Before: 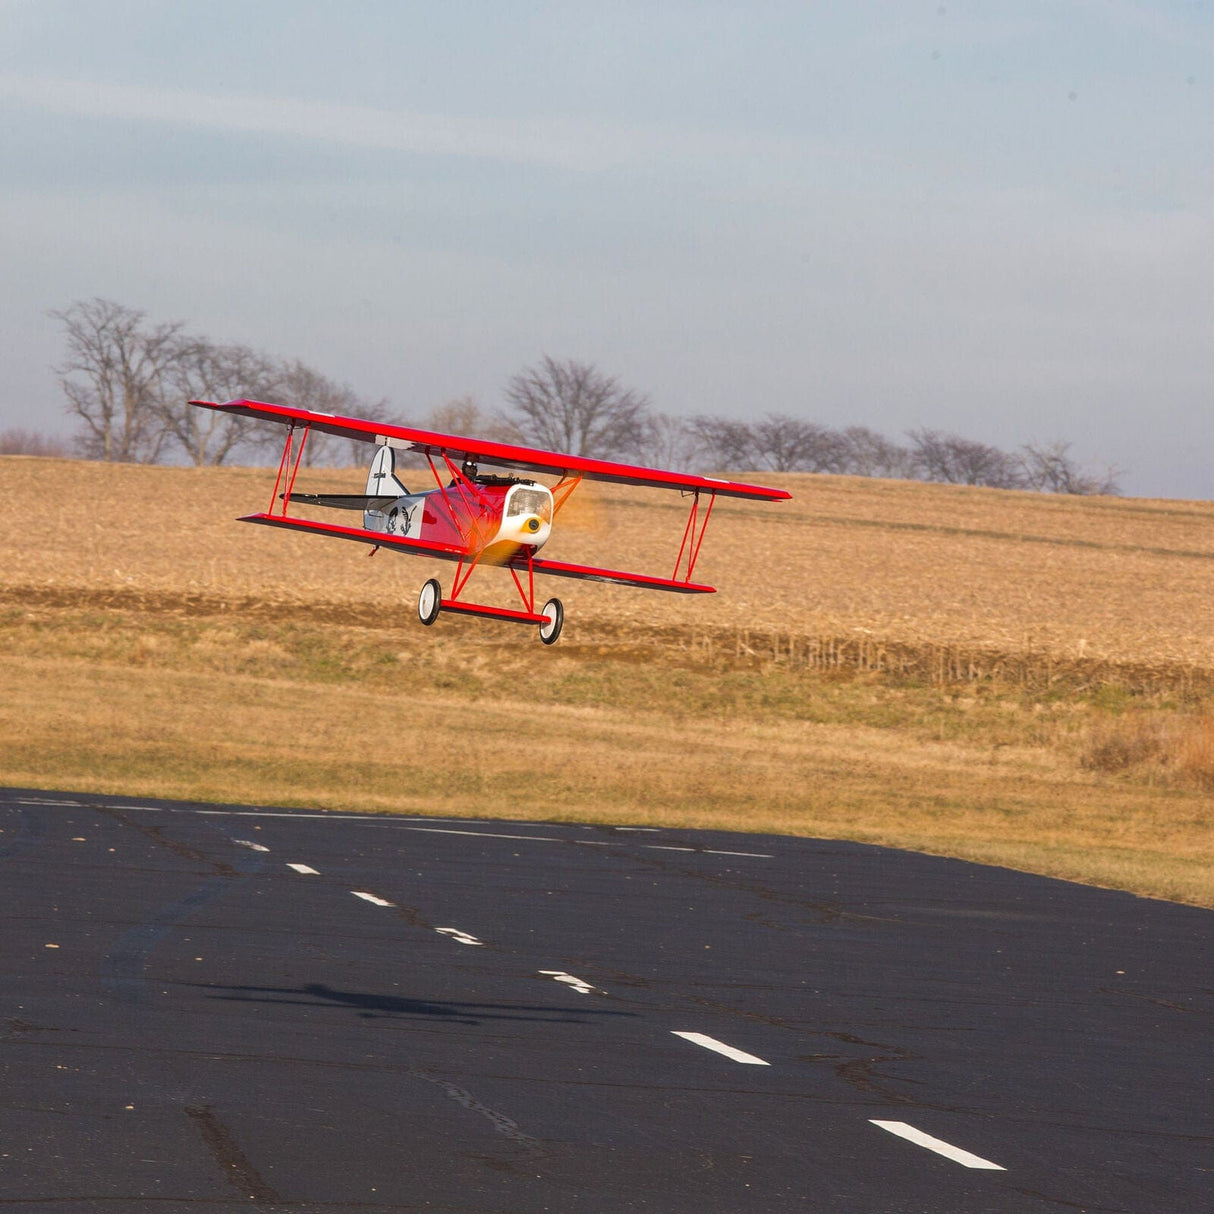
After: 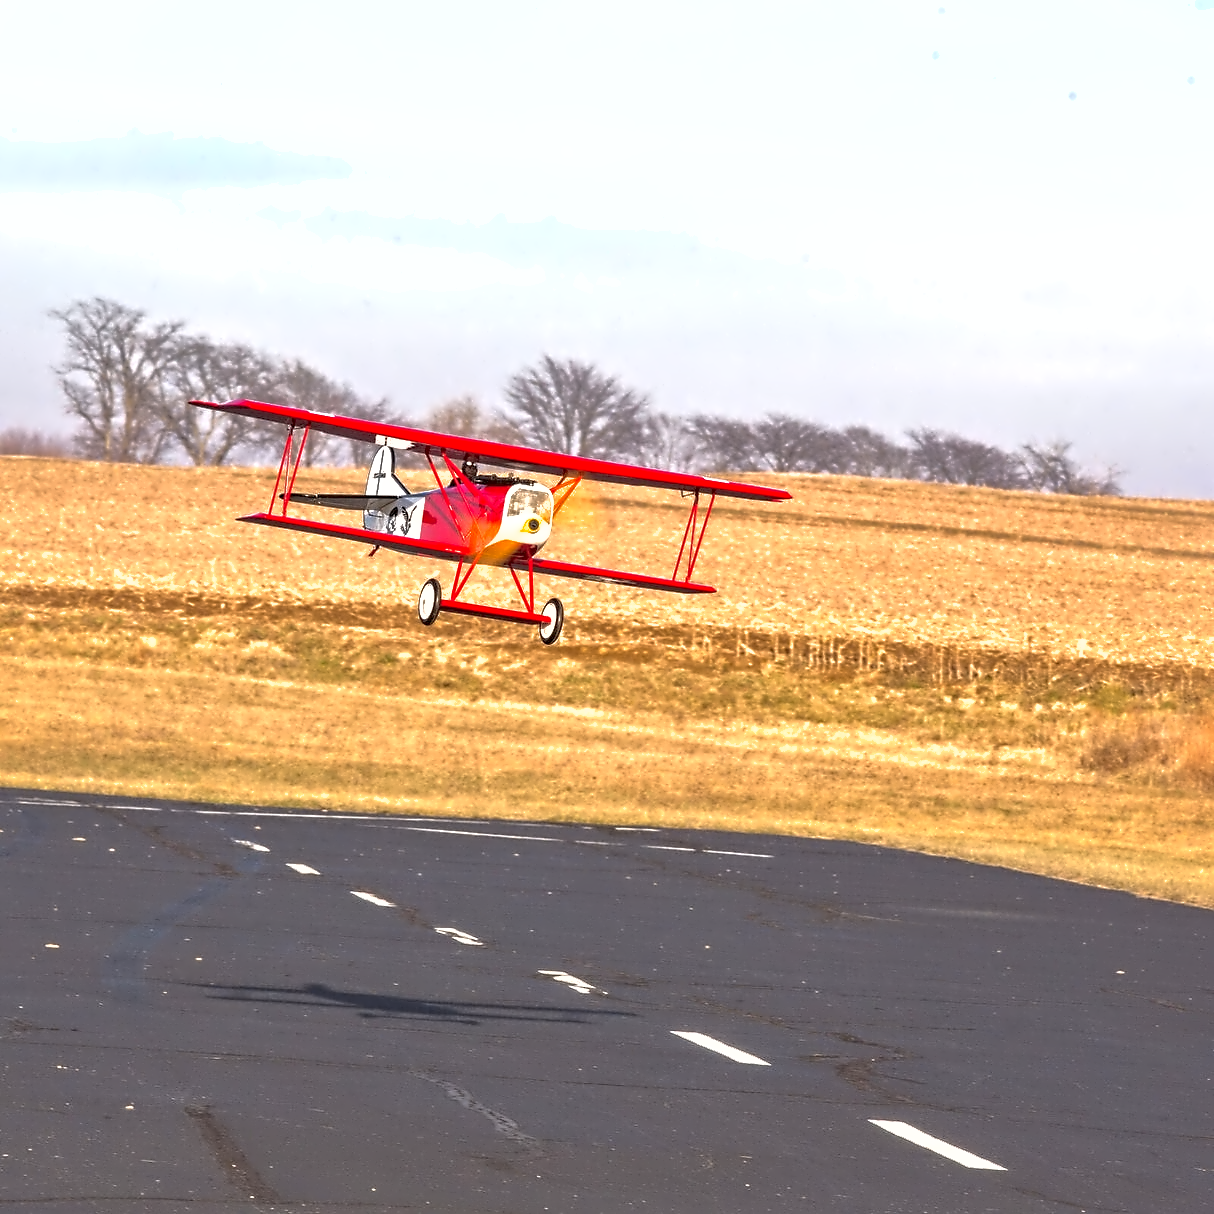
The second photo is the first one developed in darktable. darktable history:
exposure: black level correction -0.005, exposure 1 EV, compensate highlight preservation false
contrast equalizer: octaves 7, y [[0.5, 0.542, 0.583, 0.625, 0.667, 0.708], [0.5 ×6], [0.5 ×6], [0, 0.033, 0.067, 0.1, 0.133, 0.167], [0, 0.05, 0.1, 0.15, 0.2, 0.25]]
shadows and highlights: on, module defaults
